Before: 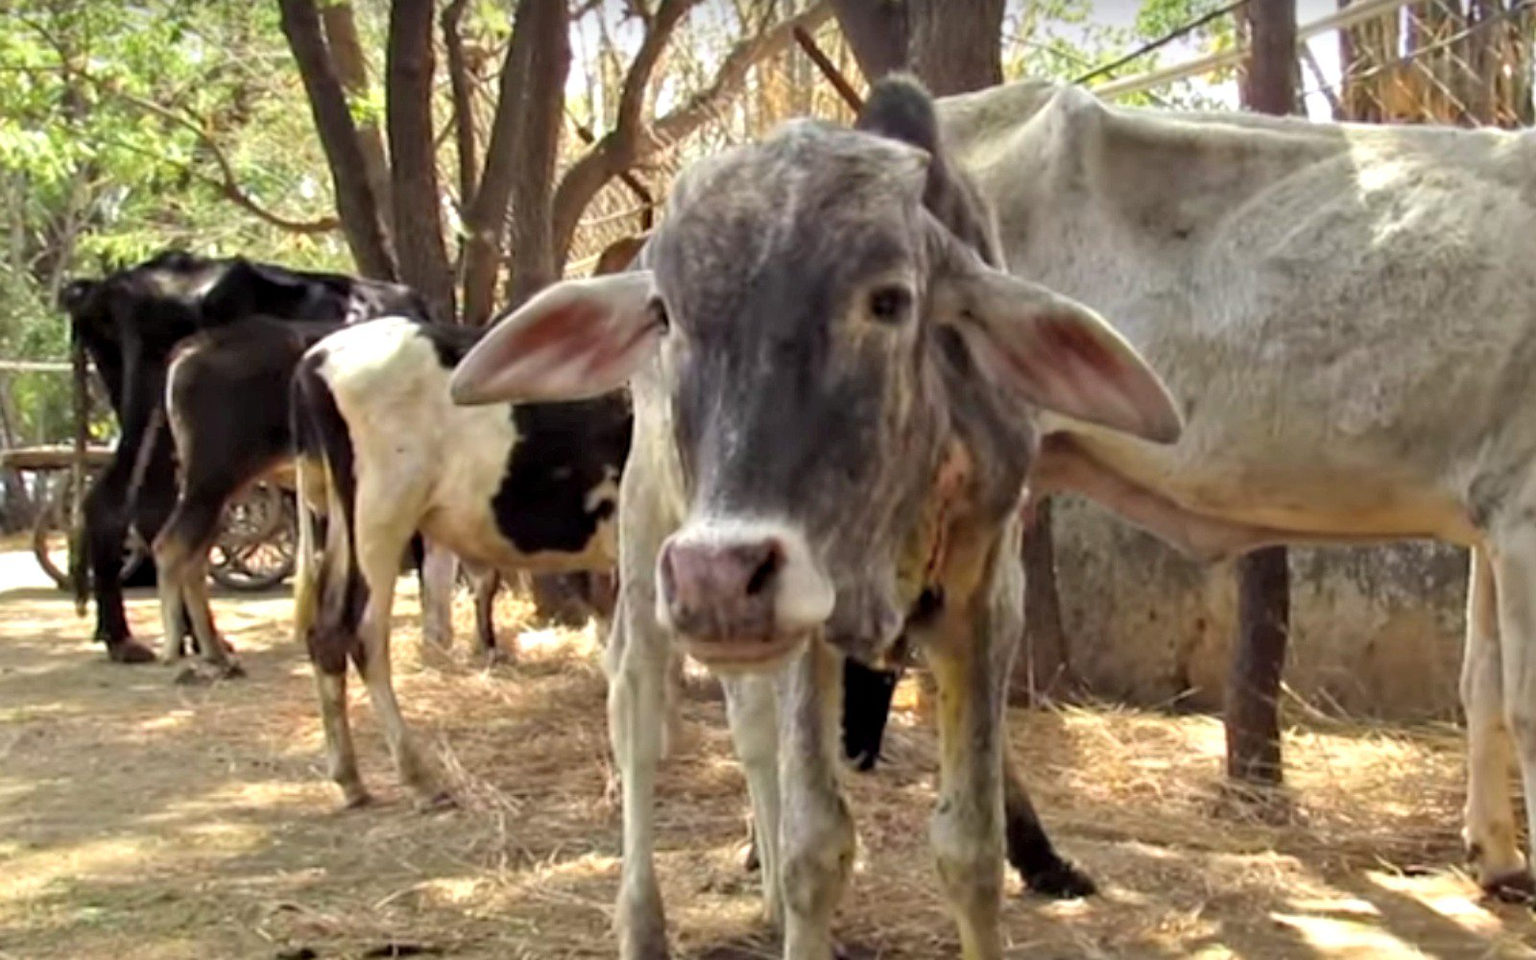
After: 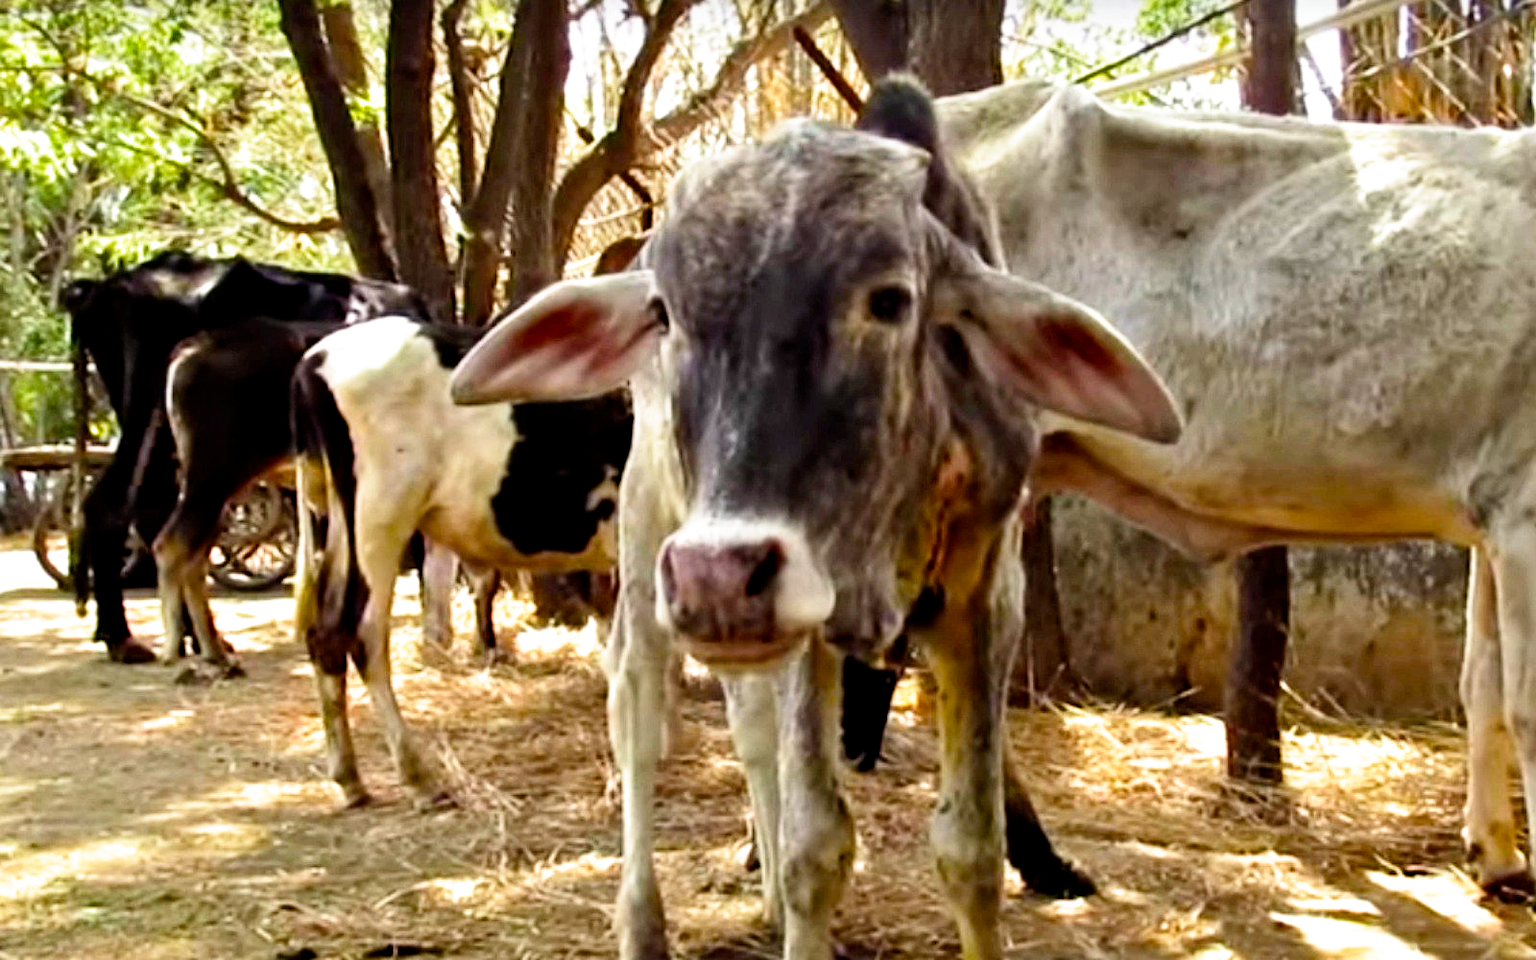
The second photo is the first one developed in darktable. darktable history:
filmic rgb: black relative exposure -8.7 EV, white relative exposure 2.7 EV, threshold 3 EV, target black luminance 0%, hardness 6.25, latitude 75%, contrast 1.325, highlights saturation mix -5%, preserve chrominance no, color science v5 (2021), iterations of high-quality reconstruction 0, enable highlight reconstruction true
color balance rgb "[color pop]": linear chroma grading › shadows 16%, perceptual saturation grading › global saturation 8%, perceptual saturation grading › shadows 4%, perceptual brilliance grading › global brilliance 2%, perceptual brilliance grading › highlights 8%, perceptual brilliance grading › shadows -4%, global vibrance 16%, saturation formula JzAzBz (2021)
highpass "[sharpening]": sharpness 6%, contrast boost 7.63% | blend: blend mode overlay, opacity 100%; mask: uniform (no mask)
